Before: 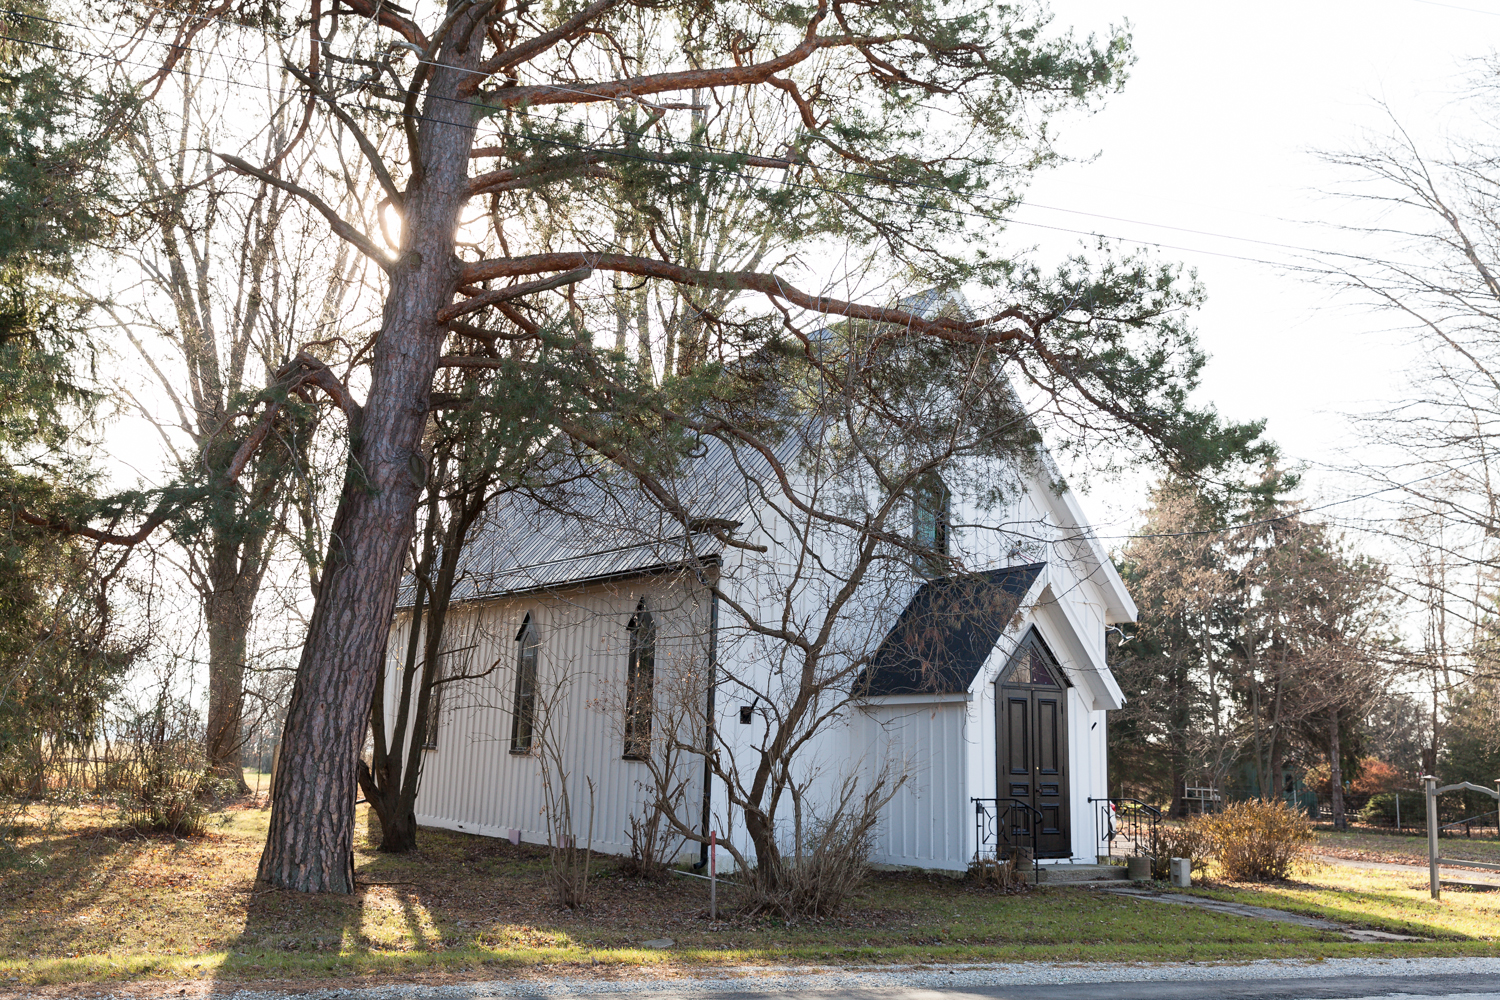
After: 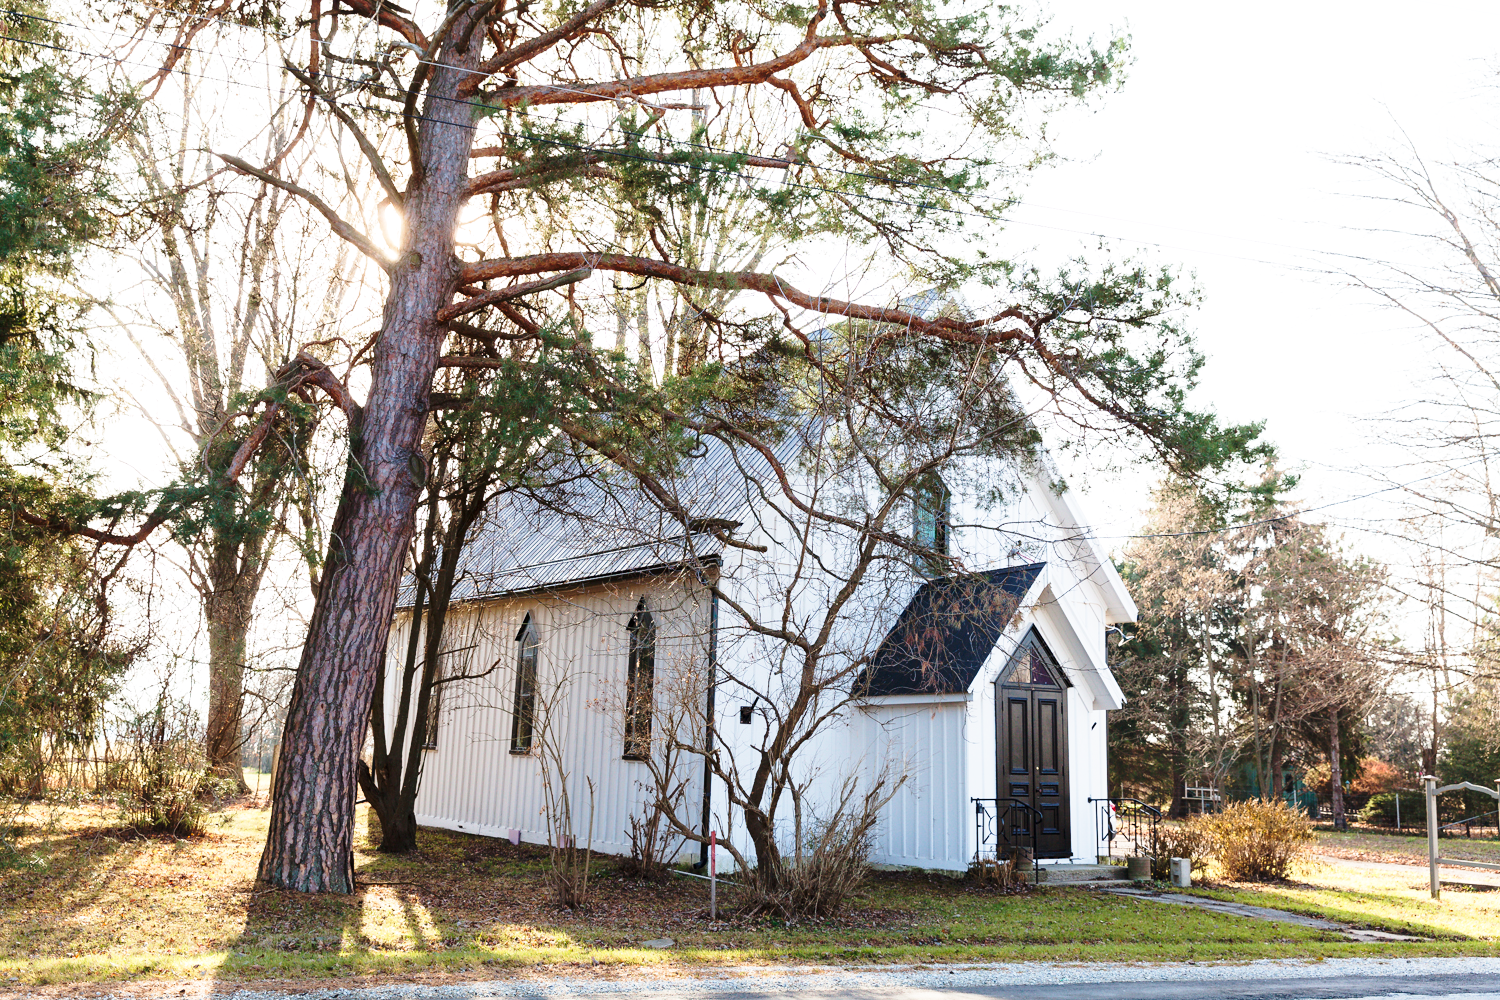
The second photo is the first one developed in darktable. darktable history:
velvia: on, module defaults
base curve: curves: ch0 [(0, 0) (0.036, 0.037) (0.121, 0.228) (0.46, 0.76) (0.859, 0.983) (1, 1)], preserve colors none
